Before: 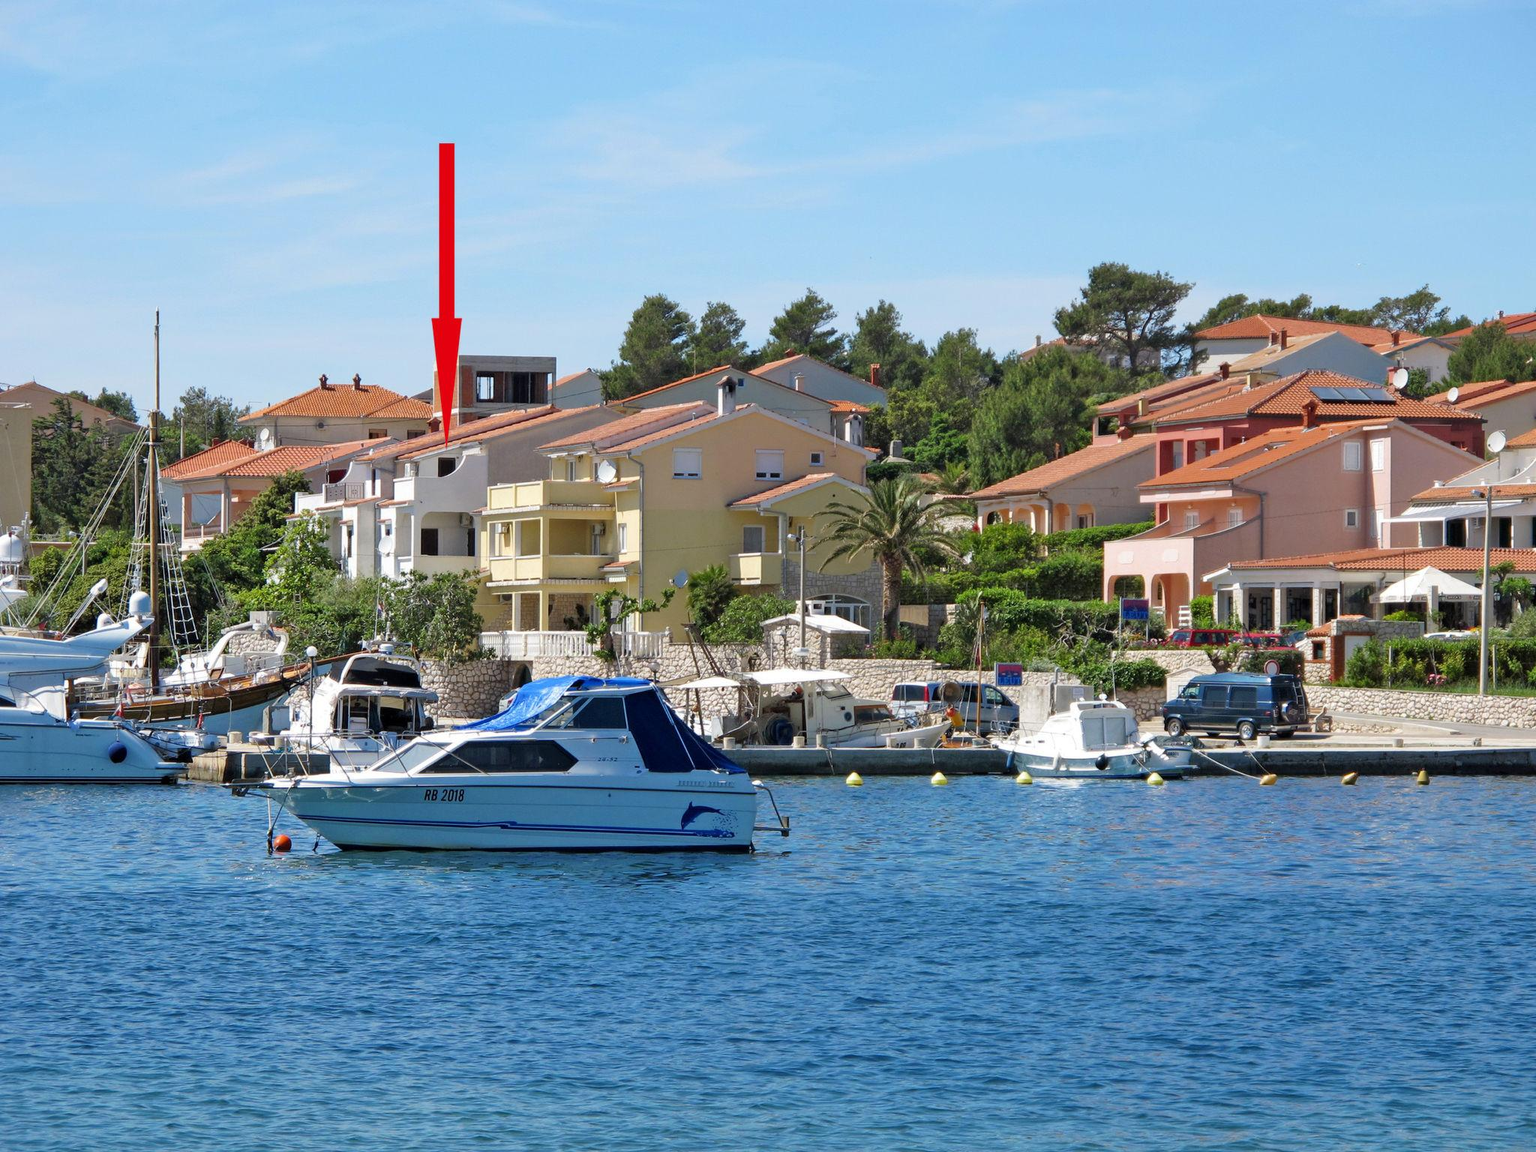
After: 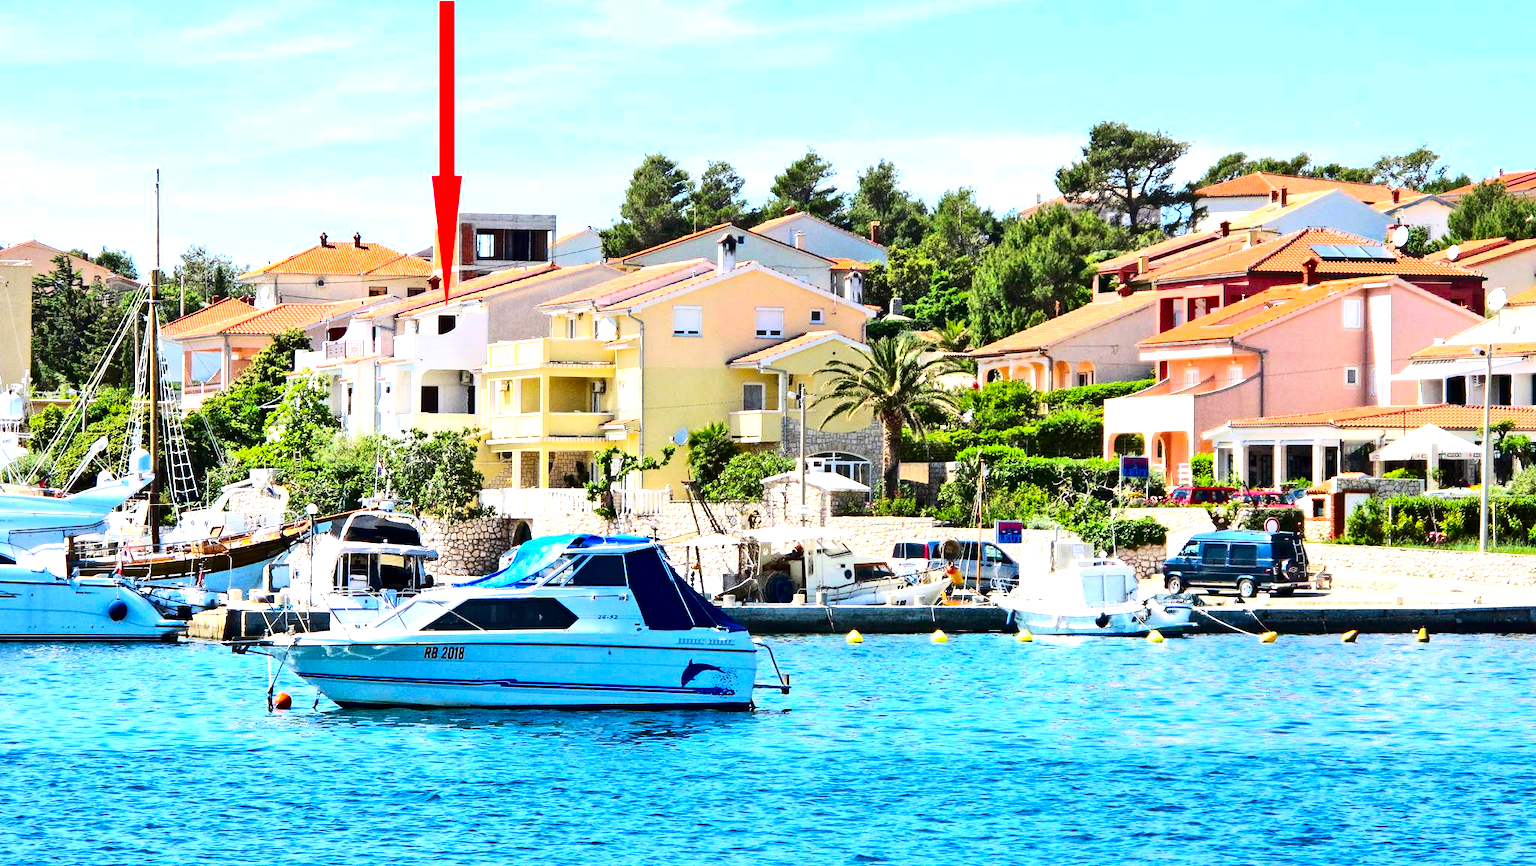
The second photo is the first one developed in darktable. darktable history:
exposure: black level correction 0, exposure 0.951 EV, compensate highlight preservation false
crop and rotate: top 12.398%, bottom 12.376%
color balance rgb: perceptual saturation grading › global saturation 19.642%, perceptual brilliance grading › highlights 19.536%, perceptual brilliance grading › mid-tones 20.005%, perceptual brilliance grading › shadows -20.462%, contrast -9.773%
contrast brightness saturation: contrast 0.326, brightness -0.065, saturation 0.171
